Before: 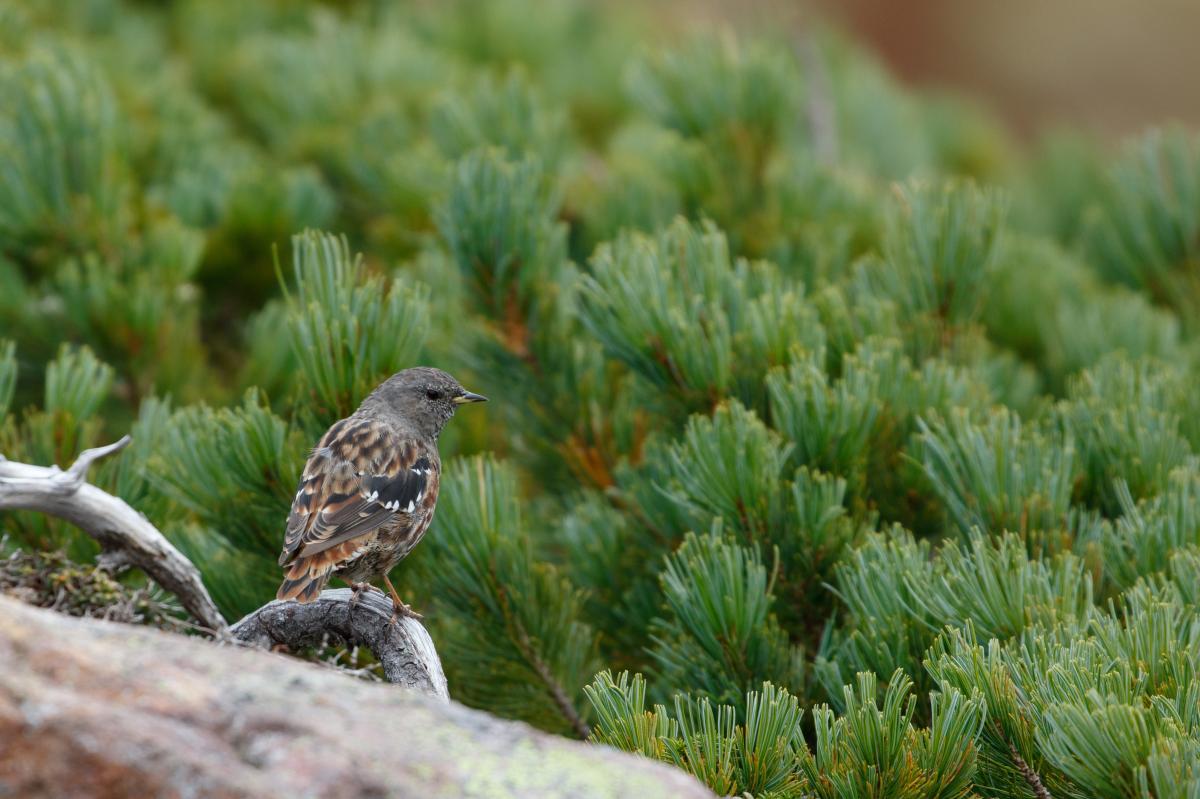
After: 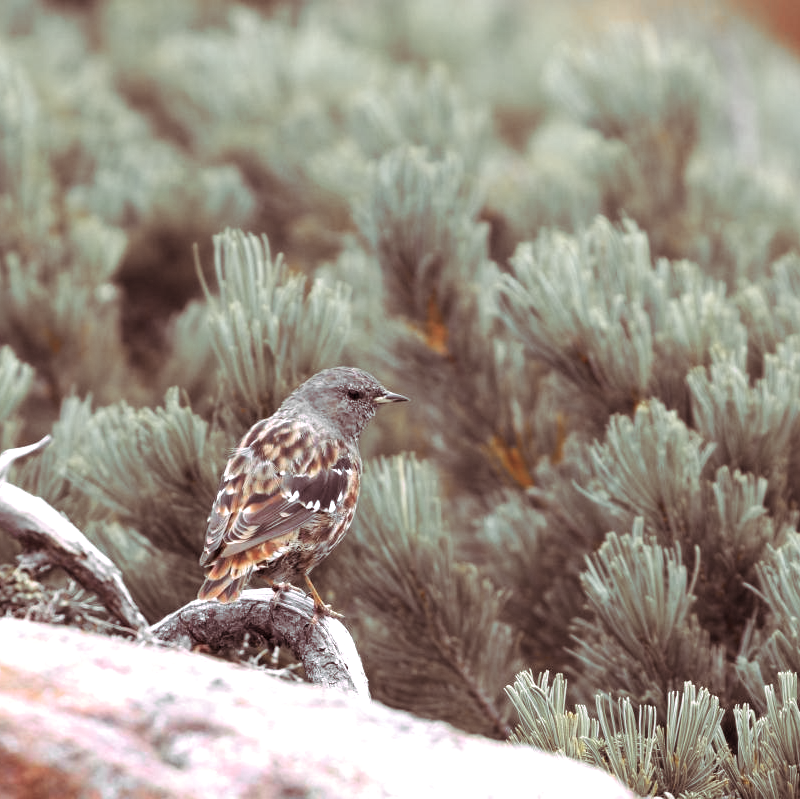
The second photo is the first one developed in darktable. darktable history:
split-toning: highlights › hue 298.8°, highlights › saturation 0.73, compress 41.76%
color zones: curves: ch1 [(0, 0.638) (0.193, 0.442) (0.286, 0.15) (0.429, 0.14) (0.571, 0.142) (0.714, 0.154) (0.857, 0.175) (1, 0.638)]
exposure: black level correction 0, exposure 0.953 EV, compensate exposure bias true, compensate highlight preservation false
crop and rotate: left 6.617%, right 26.717%
